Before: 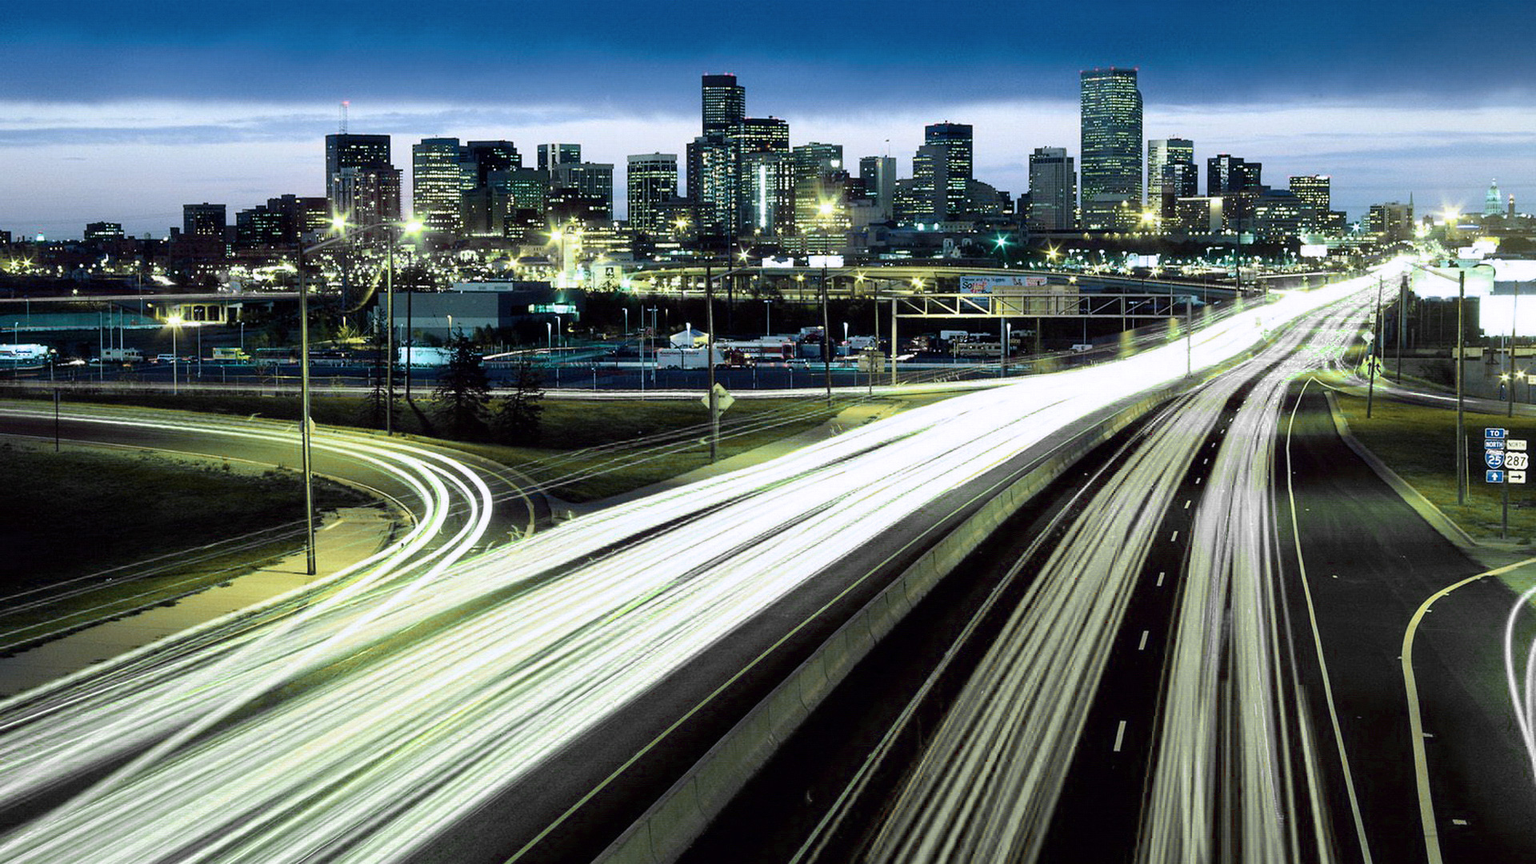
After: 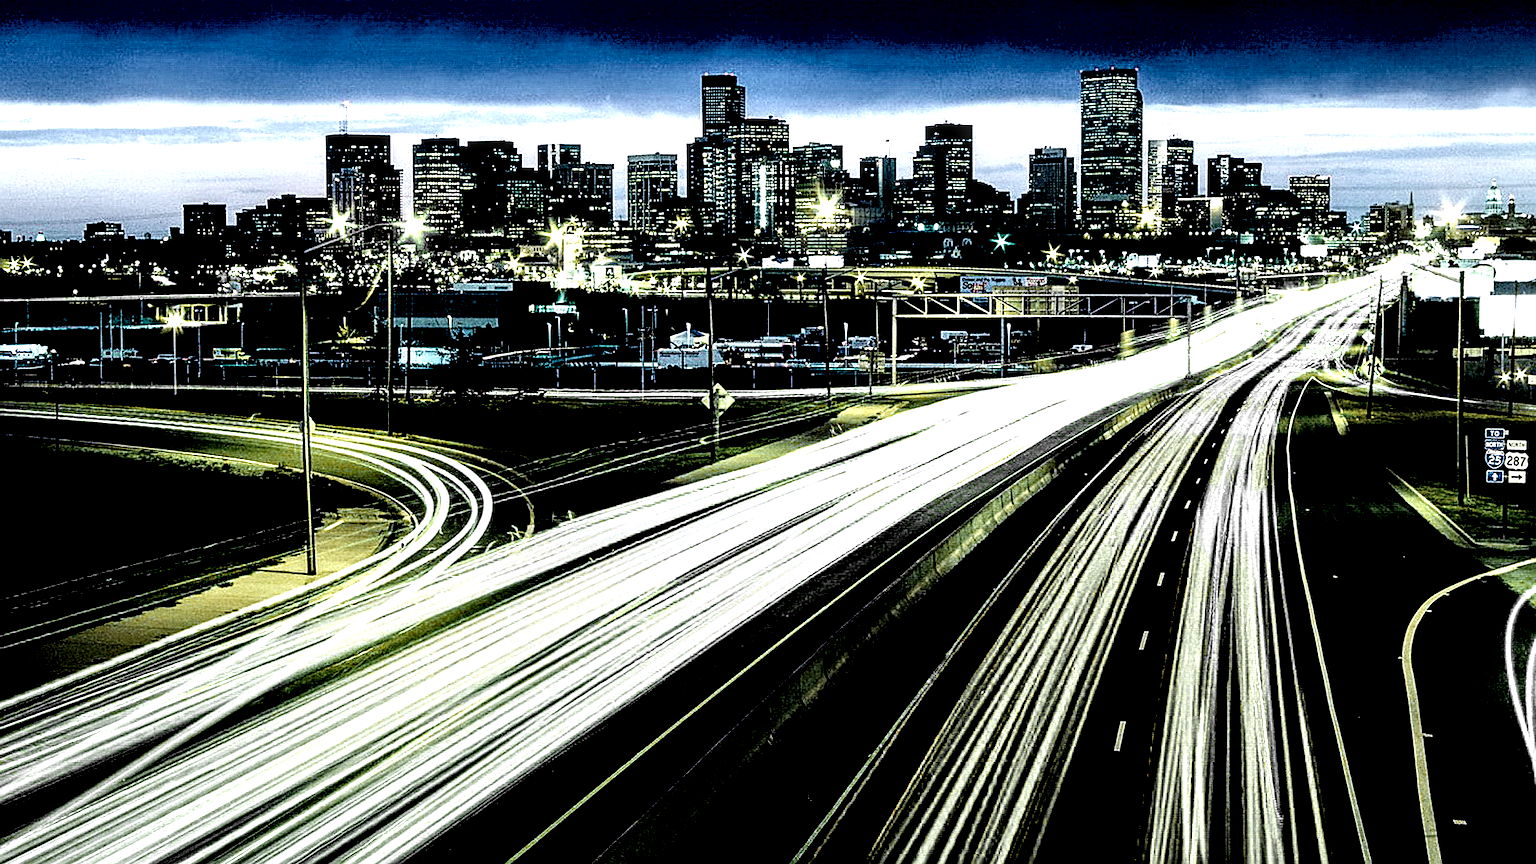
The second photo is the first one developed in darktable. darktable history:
exposure: black level correction 0.046, exposure -0.228 EV, compensate highlight preservation false
sharpen: on, module defaults
filmic rgb: middle gray luminance 29%, black relative exposure -10.3 EV, white relative exposure 5.5 EV, threshold 6 EV, target black luminance 0%, hardness 3.95, latitude 2.04%, contrast 1.132, highlights saturation mix 5%, shadows ↔ highlights balance 15.11%, preserve chrominance no, color science v3 (2019), use custom middle-gray values true, iterations of high-quality reconstruction 0, enable highlight reconstruction true
local contrast: highlights 115%, shadows 42%, detail 293%
